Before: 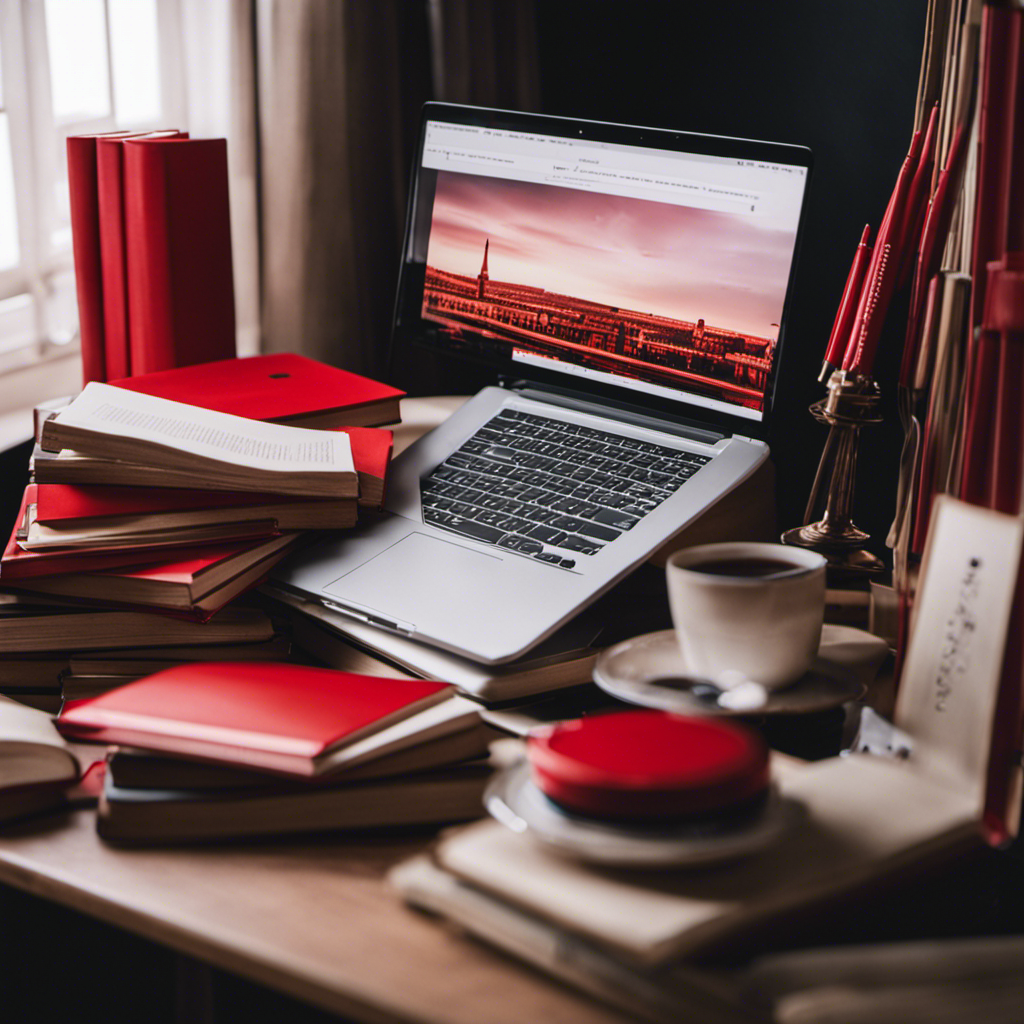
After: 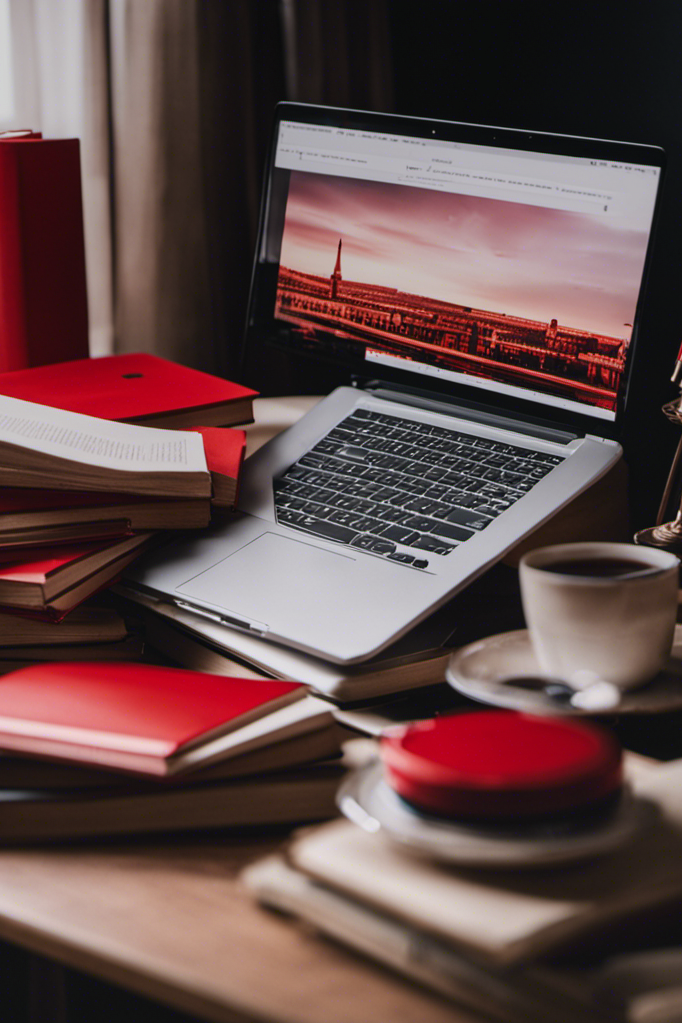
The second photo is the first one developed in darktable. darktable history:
crop and rotate: left 14.385%, right 18.948%
graduated density: on, module defaults
